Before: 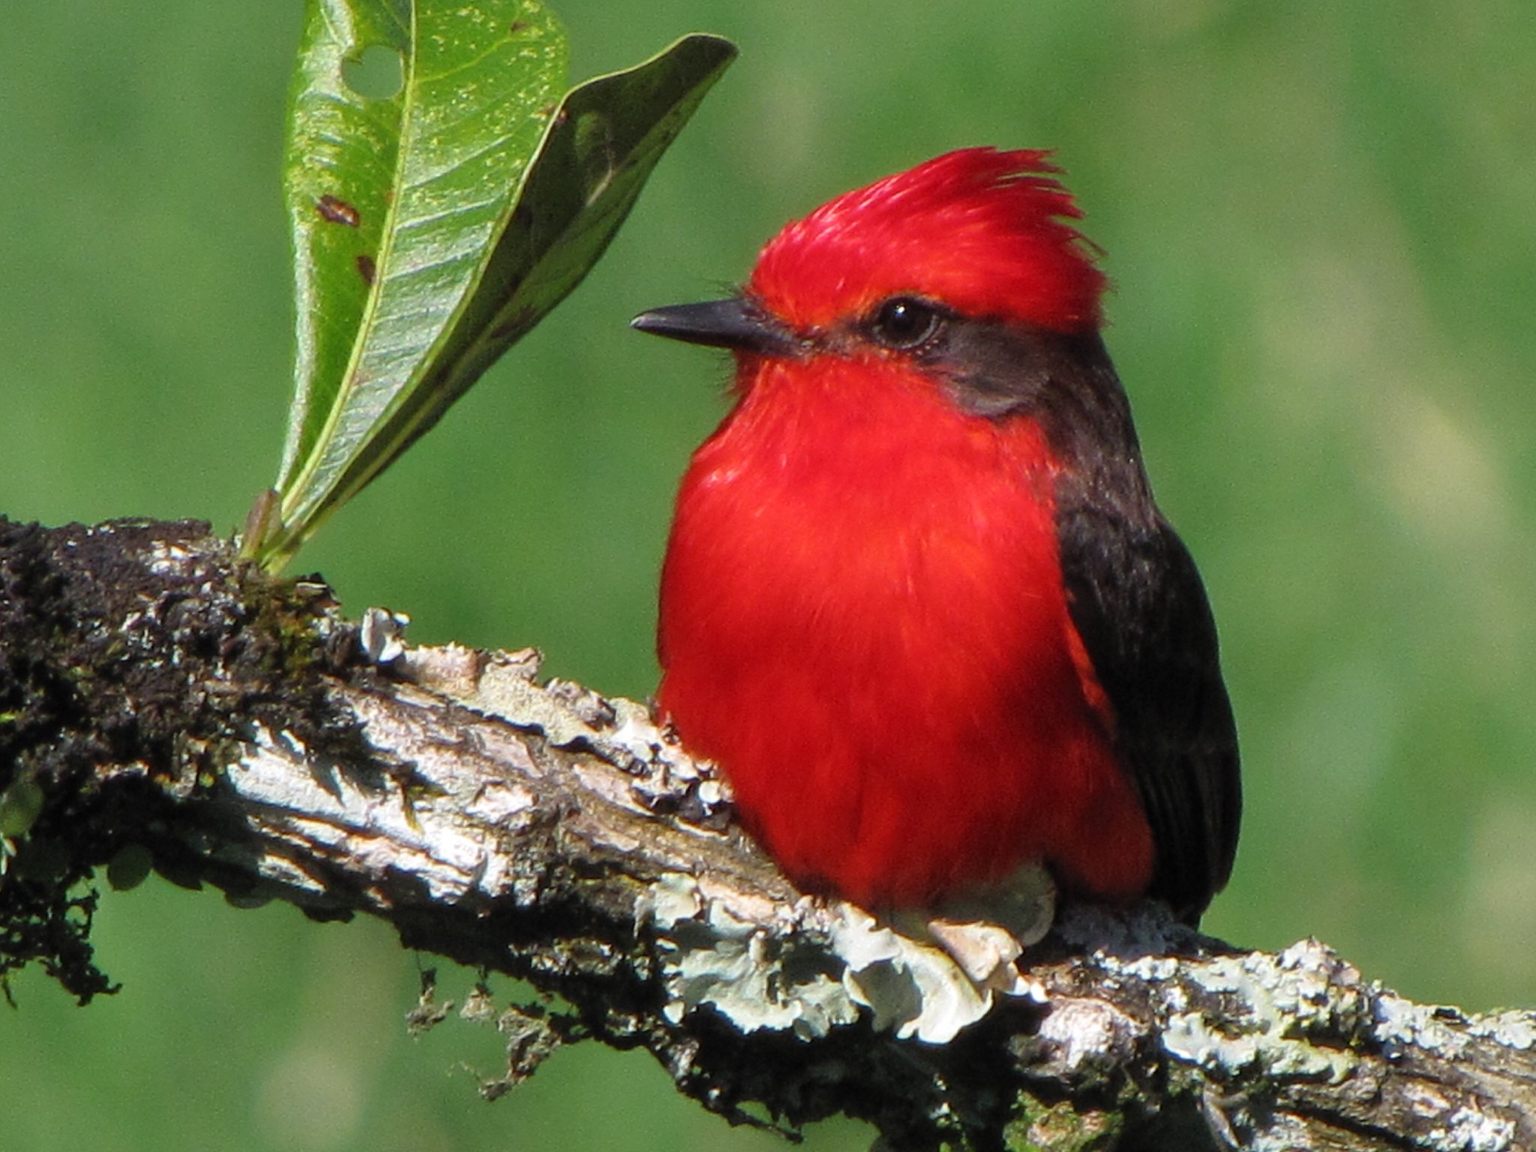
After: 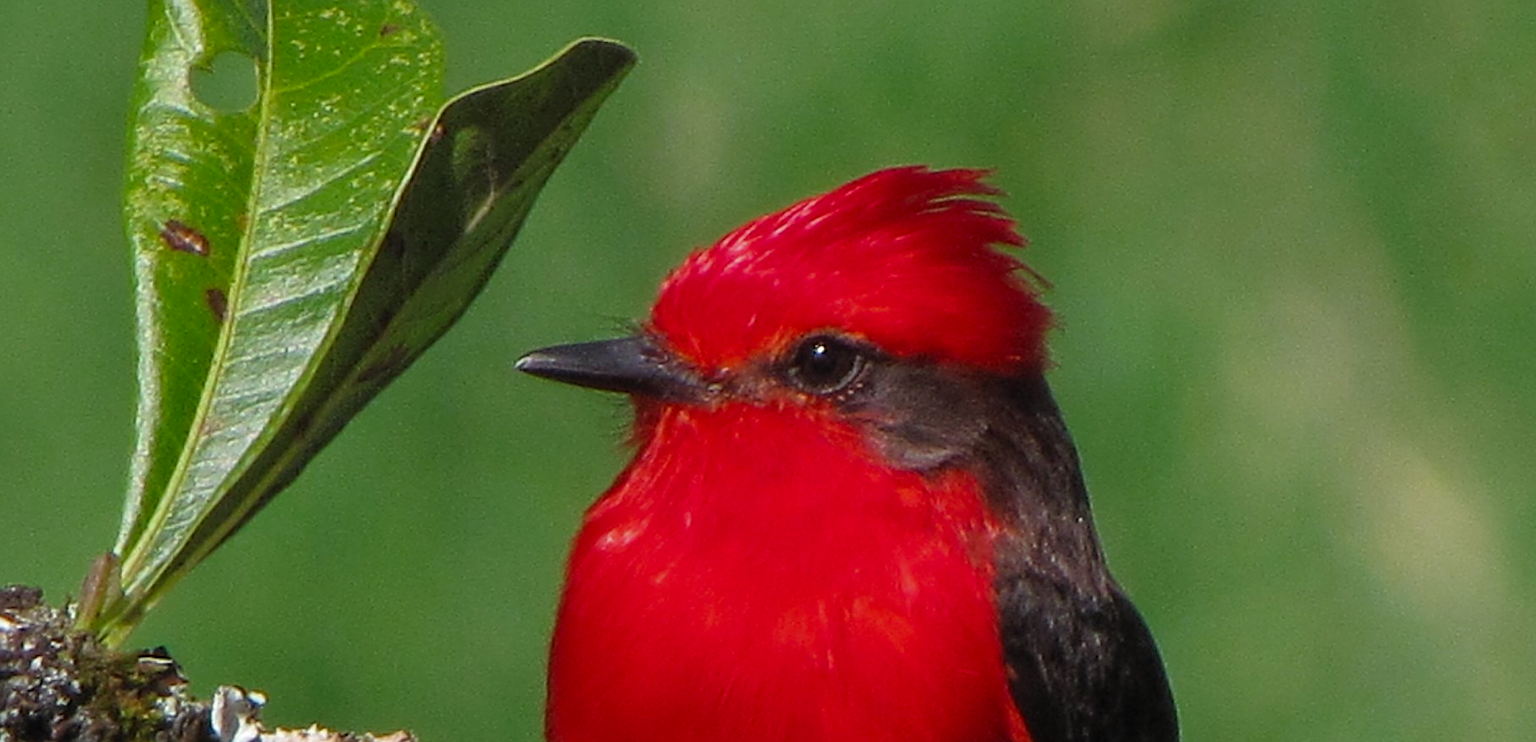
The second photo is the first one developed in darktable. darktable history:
crop and rotate: left 11.349%, bottom 42.884%
sharpen: amount 0.491
color zones: curves: ch0 [(0, 0.425) (0.143, 0.422) (0.286, 0.42) (0.429, 0.419) (0.571, 0.419) (0.714, 0.42) (0.857, 0.422) (1, 0.425)]
